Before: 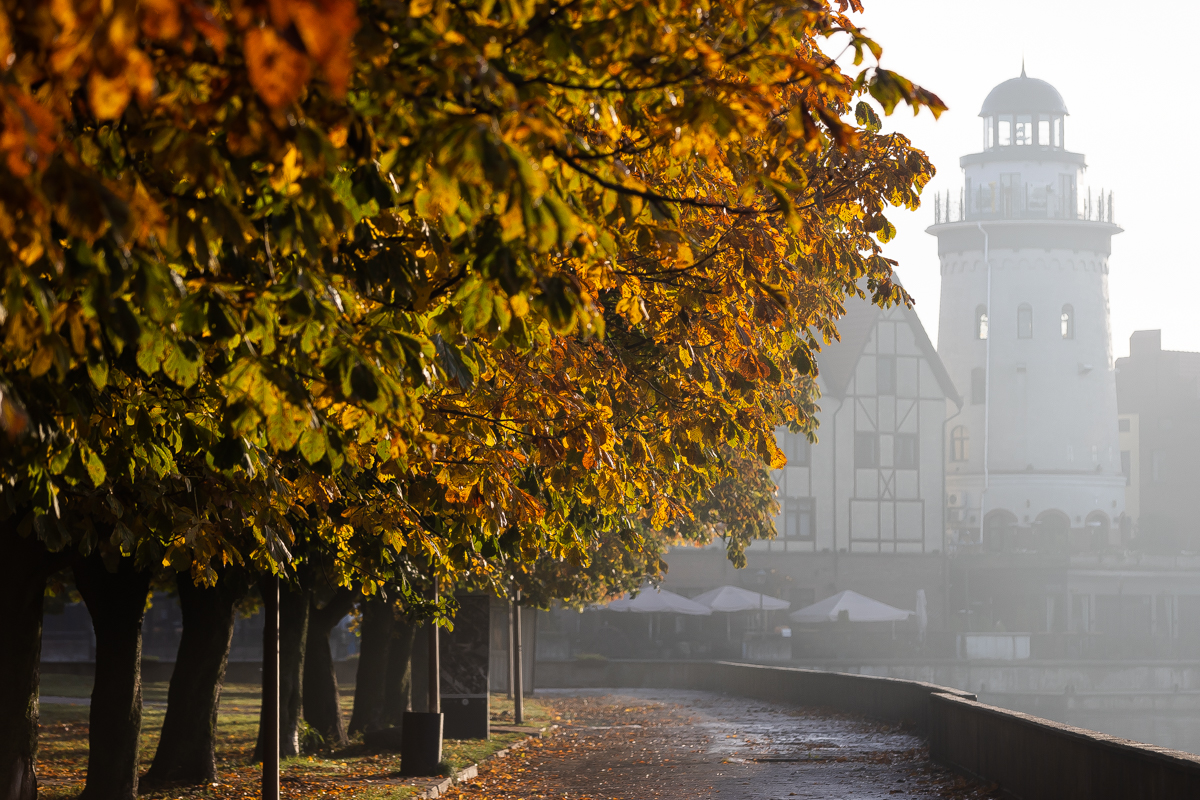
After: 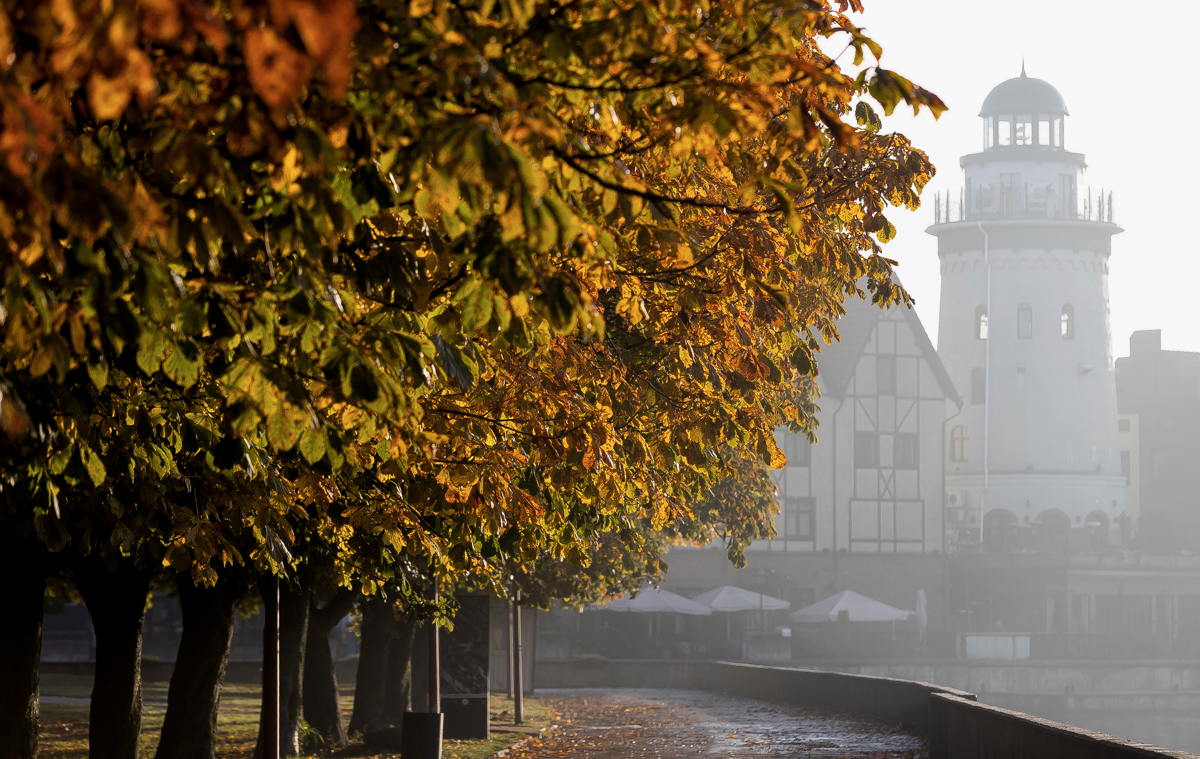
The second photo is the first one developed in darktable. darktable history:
color balance rgb: global offset › luminance -0.273%, global offset › hue 260.5°, perceptual saturation grading › global saturation 0.711%, global vibrance 10.728%
contrast brightness saturation: saturation -0.094
exposure: exposure -0.069 EV, compensate highlight preservation false
crop and rotate: top 0.01%, bottom 5.108%
